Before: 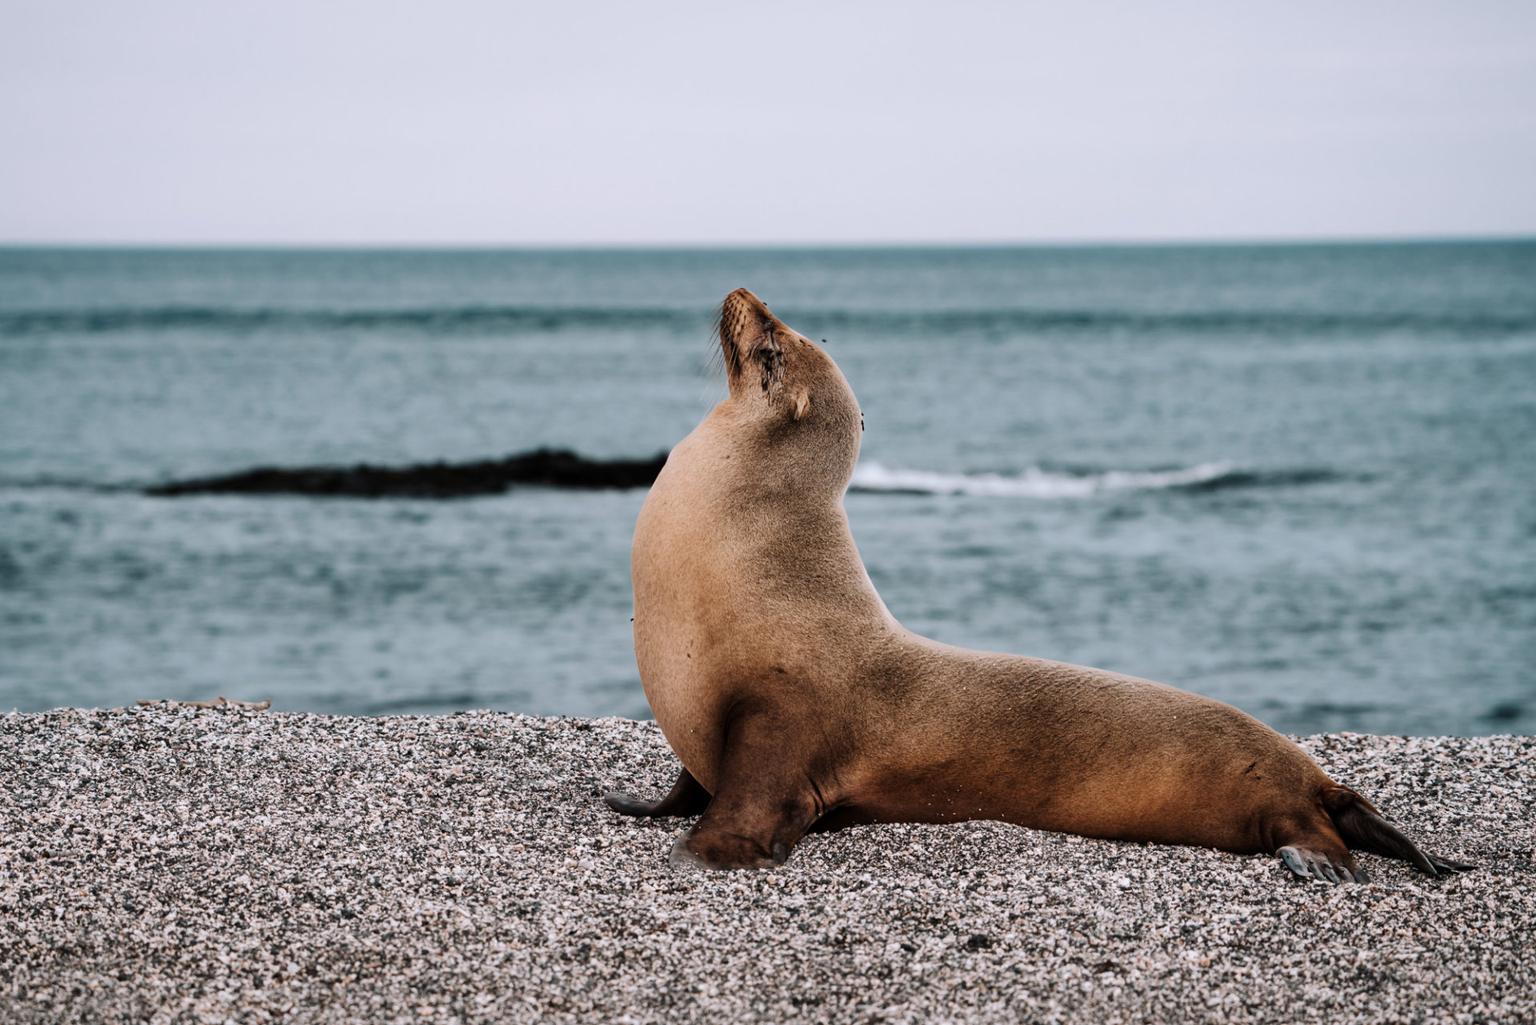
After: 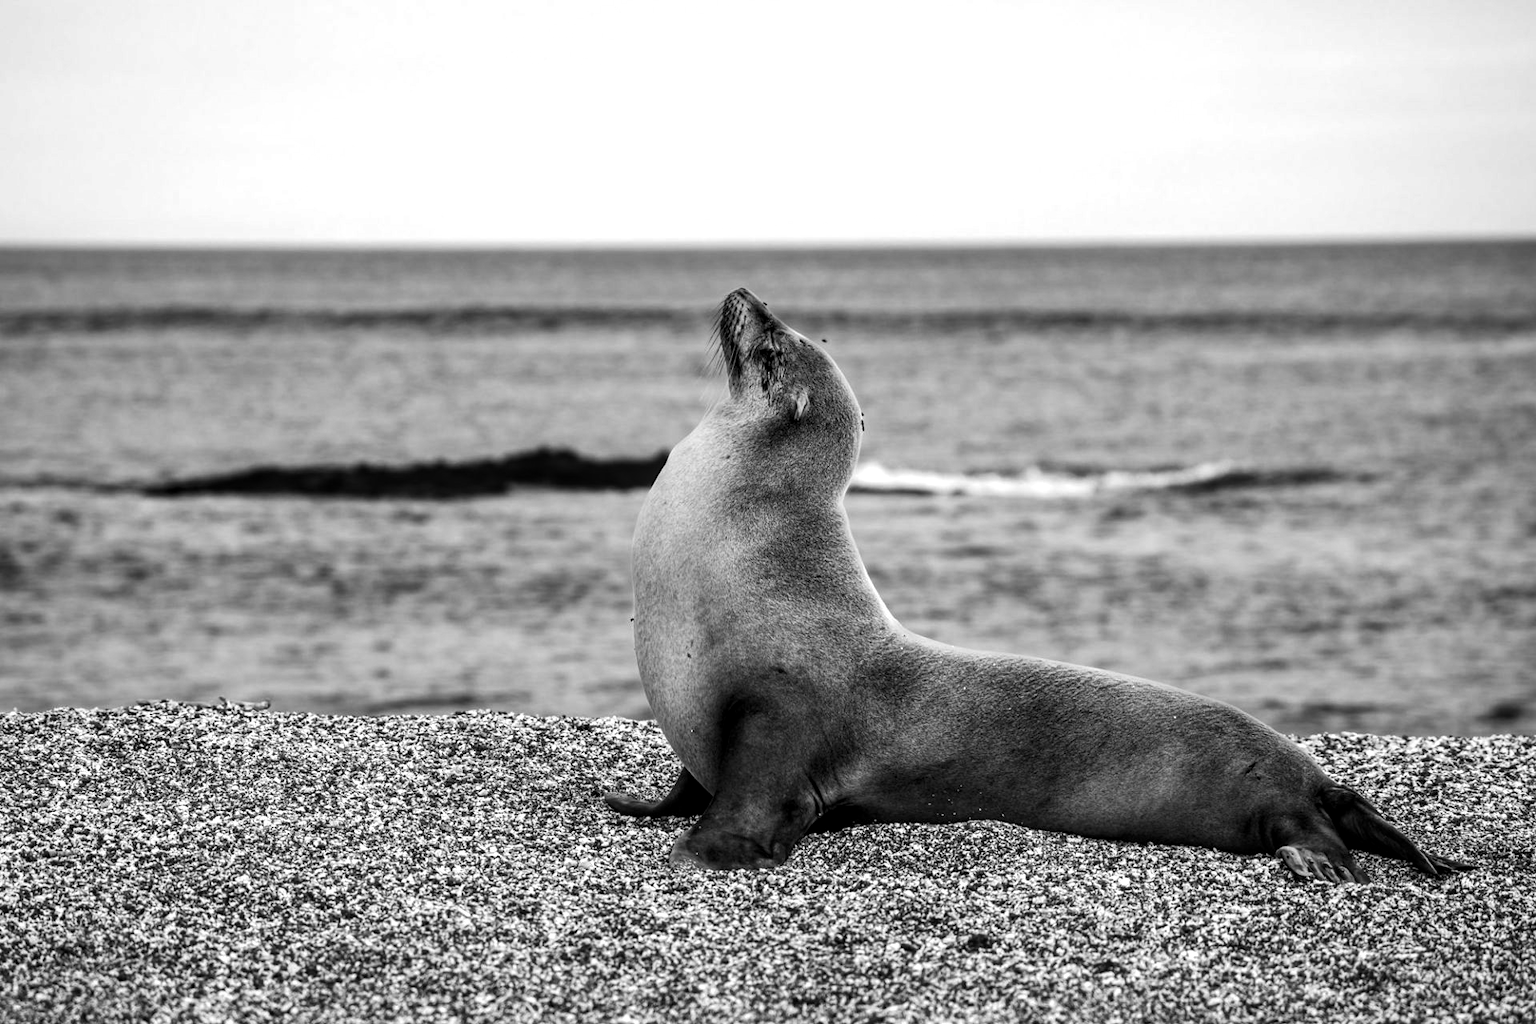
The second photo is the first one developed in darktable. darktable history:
color balance rgb: linear chroma grading › global chroma 9%, perceptual saturation grading › global saturation 36%, perceptual saturation grading › shadows 35%, perceptual brilliance grading › global brilliance 15%, perceptual brilliance grading › shadows -35%, global vibrance 15%
monochrome: on, module defaults
local contrast: on, module defaults
